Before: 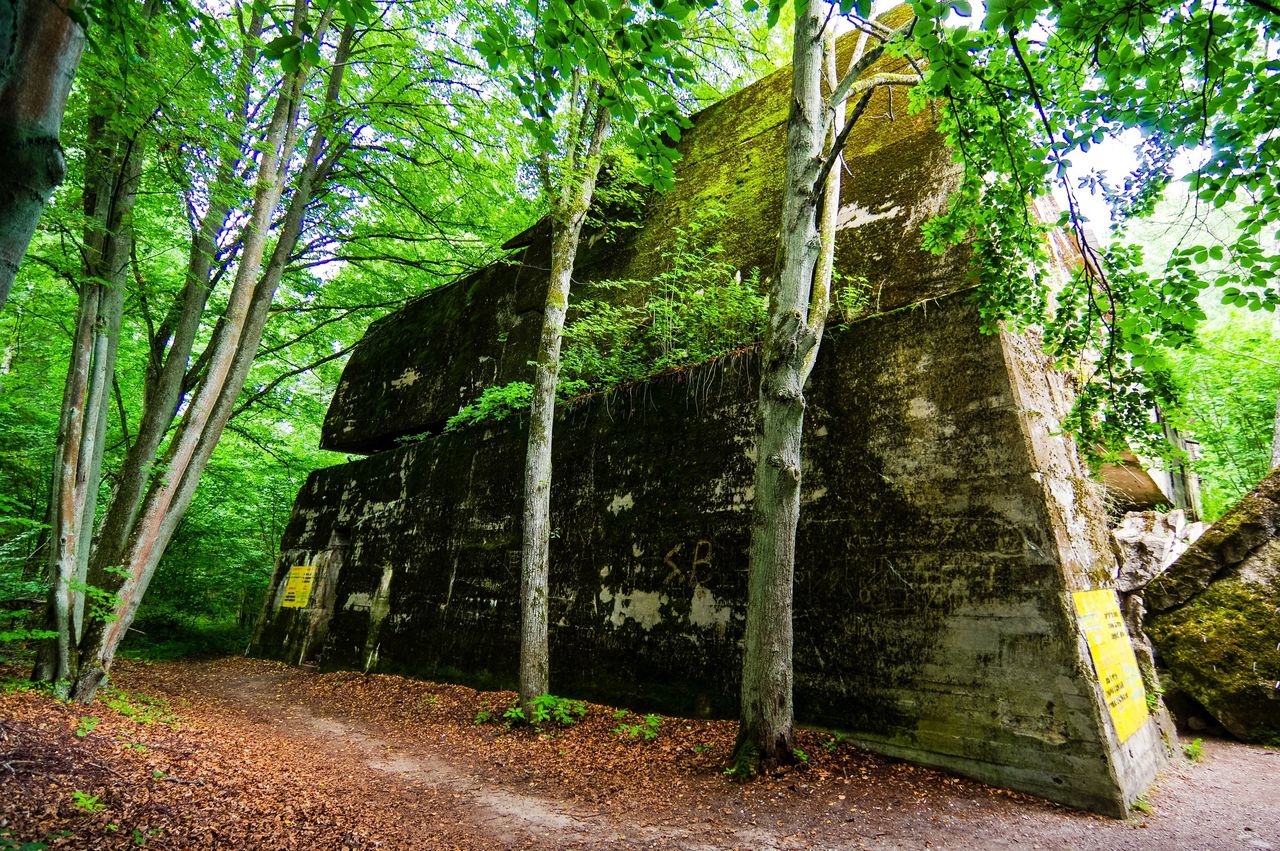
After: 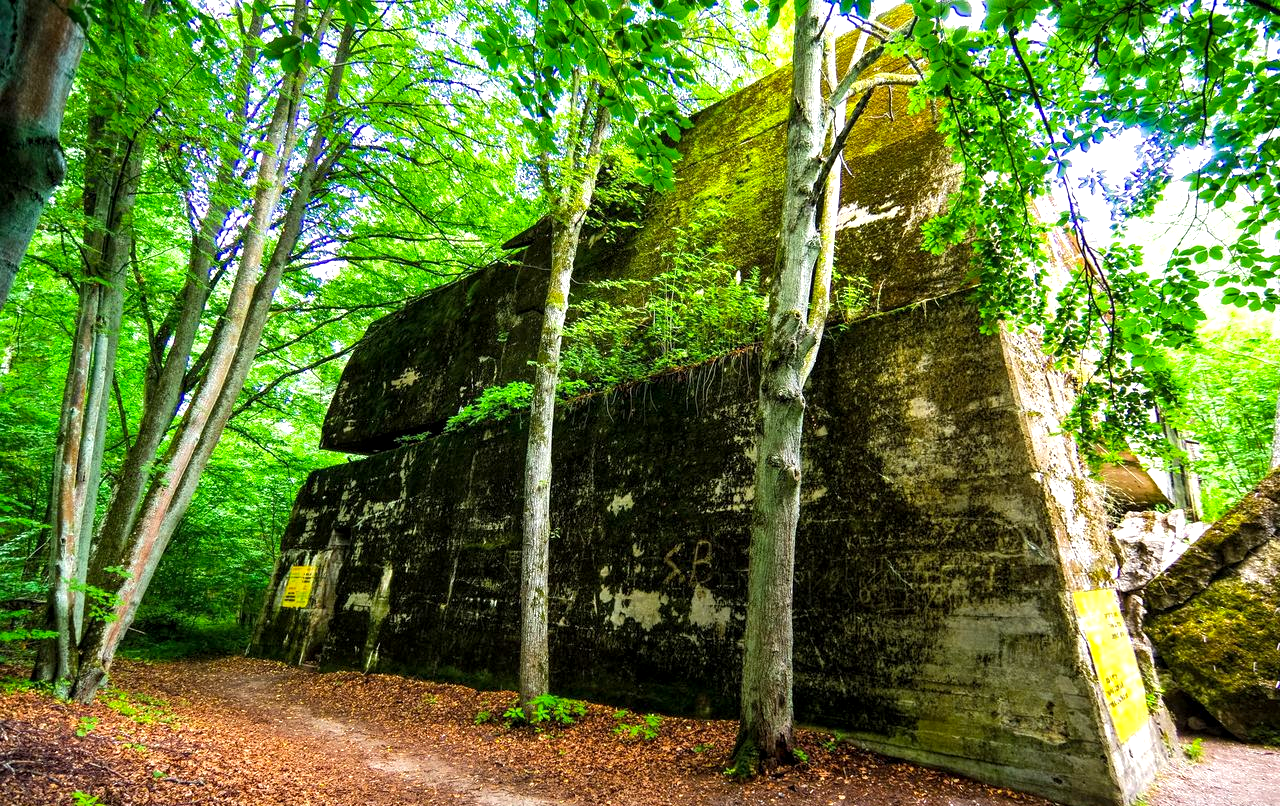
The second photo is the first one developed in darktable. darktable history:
color balance rgb: power › hue 329.38°, perceptual saturation grading › global saturation -0.119%, global vibrance 25.075%
crop and rotate: top 0.002%, bottom 5.207%
shadows and highlights: shadows 24.97, white point adjustment -2.84, highlights -29.91
local contrast: highlights 105%, shadows 101%, detail 131%, midtone range 0.2
exposure: exposure 0.606 EV, compensate highlight preservation false
